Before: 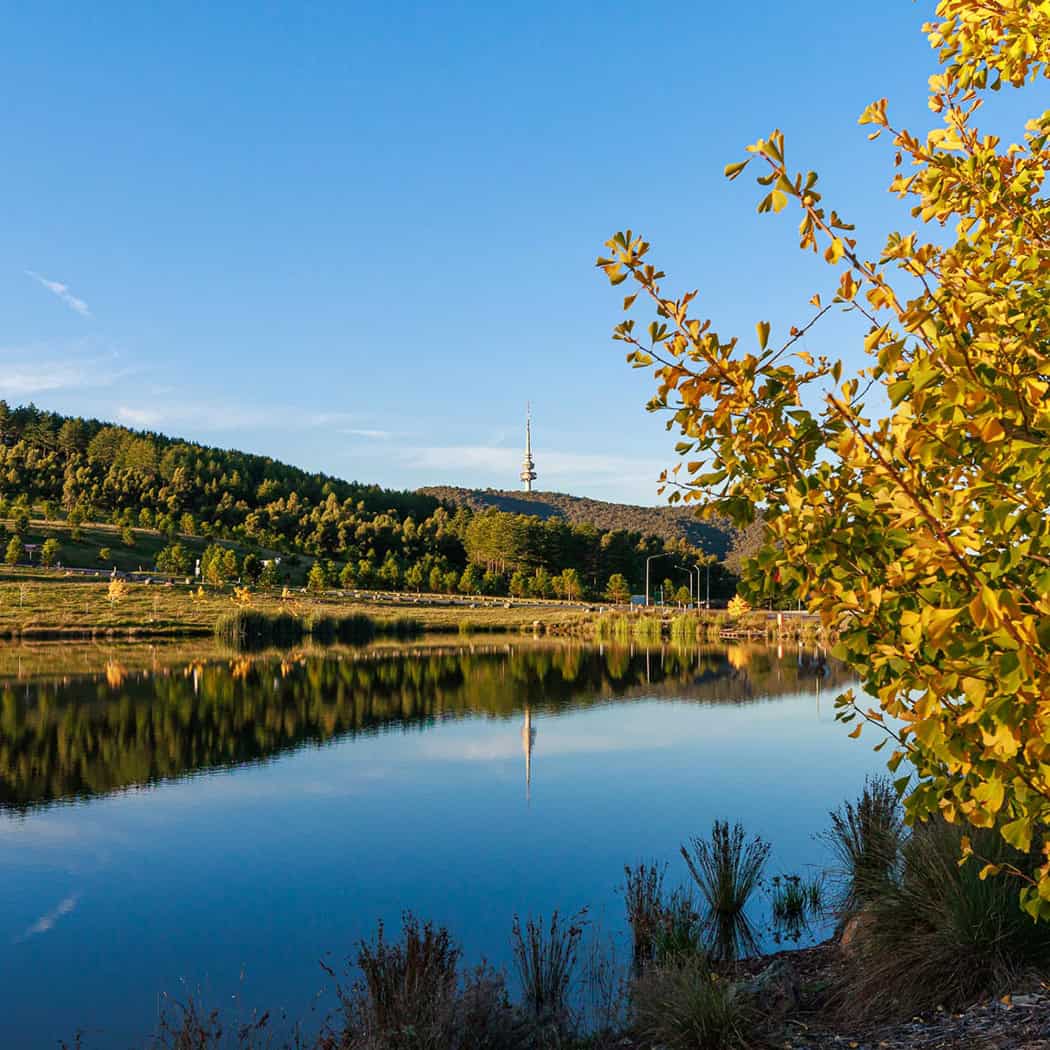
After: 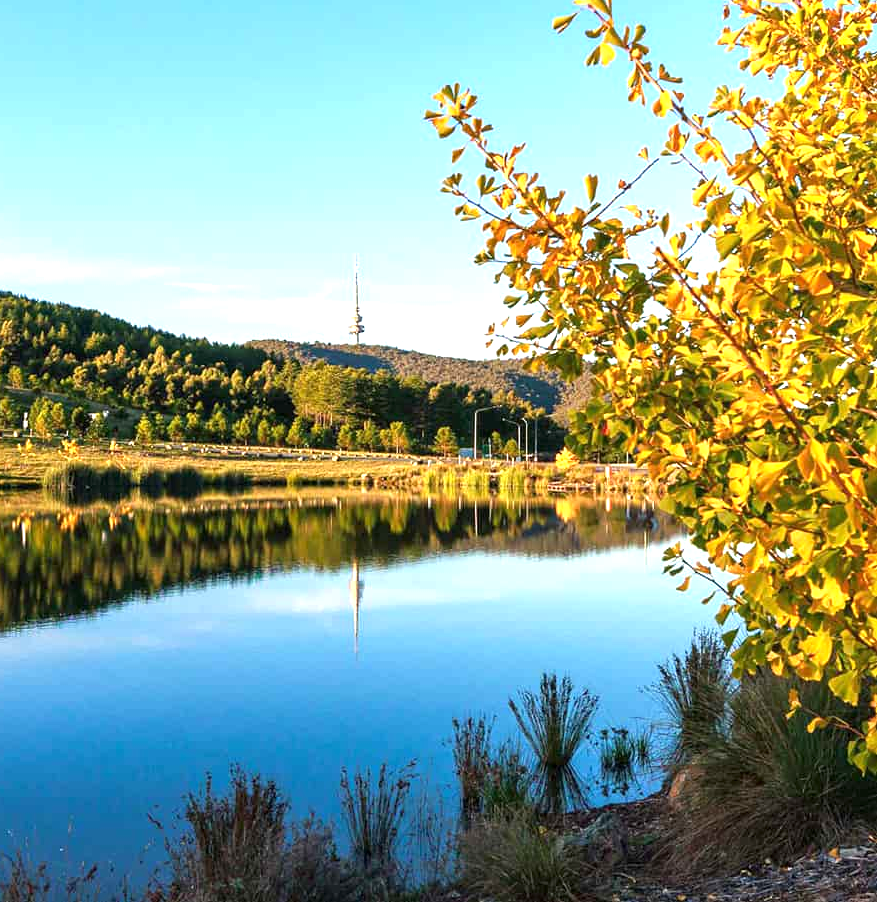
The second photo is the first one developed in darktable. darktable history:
exposure: exposure 1.062 EV, compensate highlight preservation false
crop: left 16.416%, top 14.045%
